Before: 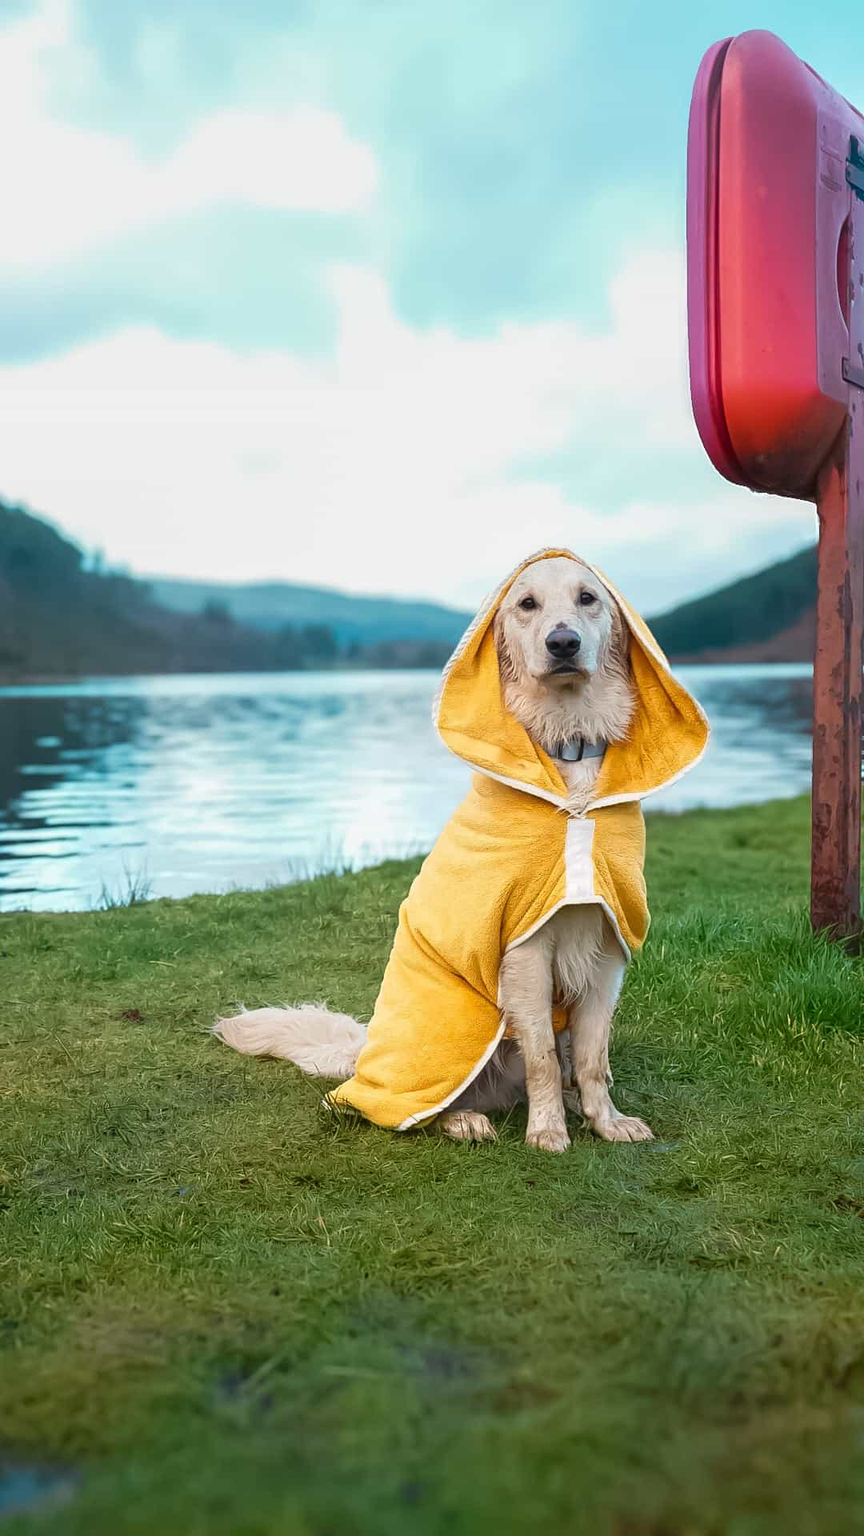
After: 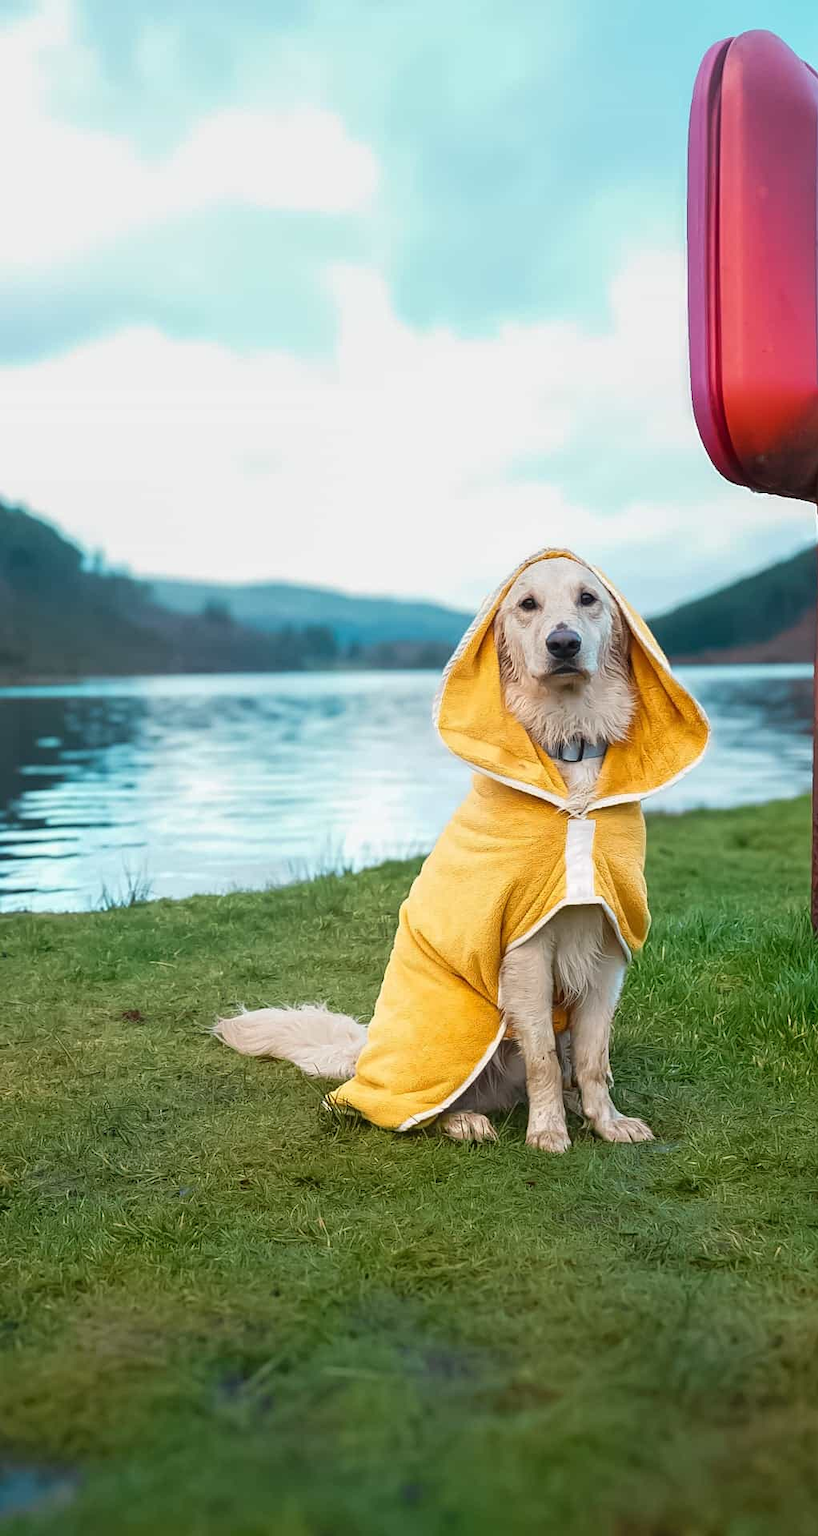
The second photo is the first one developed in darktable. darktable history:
crop and rotate: left 0%, right 5.325%
